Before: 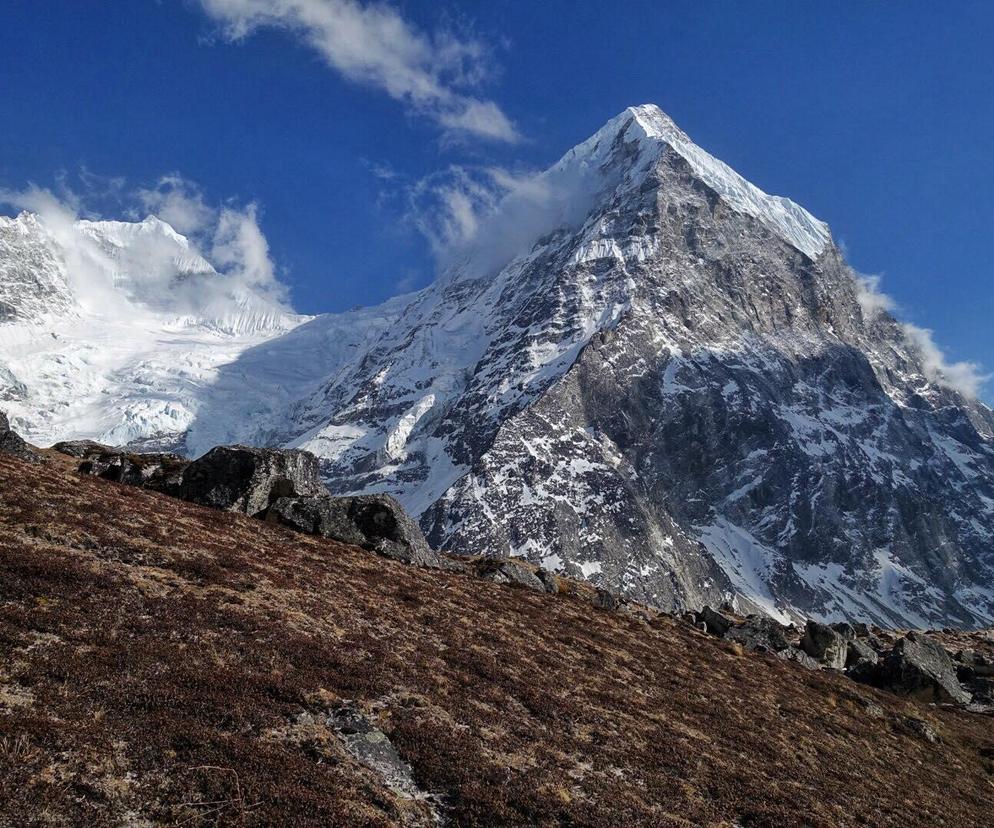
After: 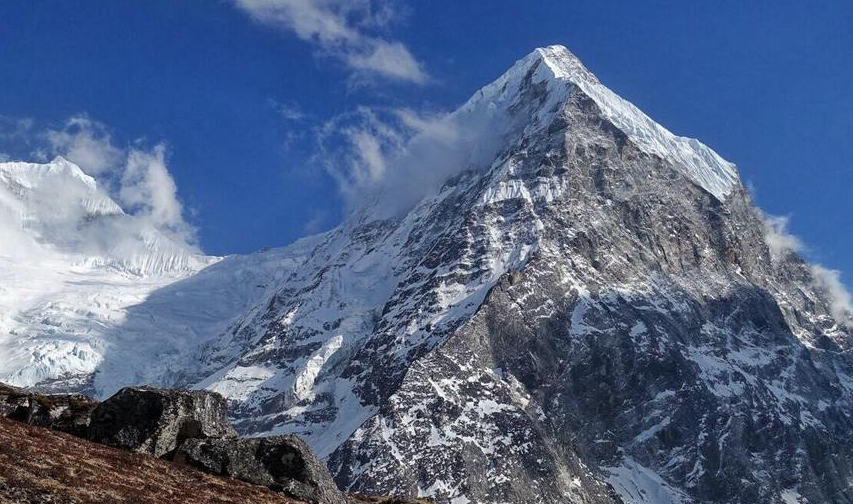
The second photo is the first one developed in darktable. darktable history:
crop and rotate: left 9.257%, top 7.326%, right 4.875%, bottom 31.7%
